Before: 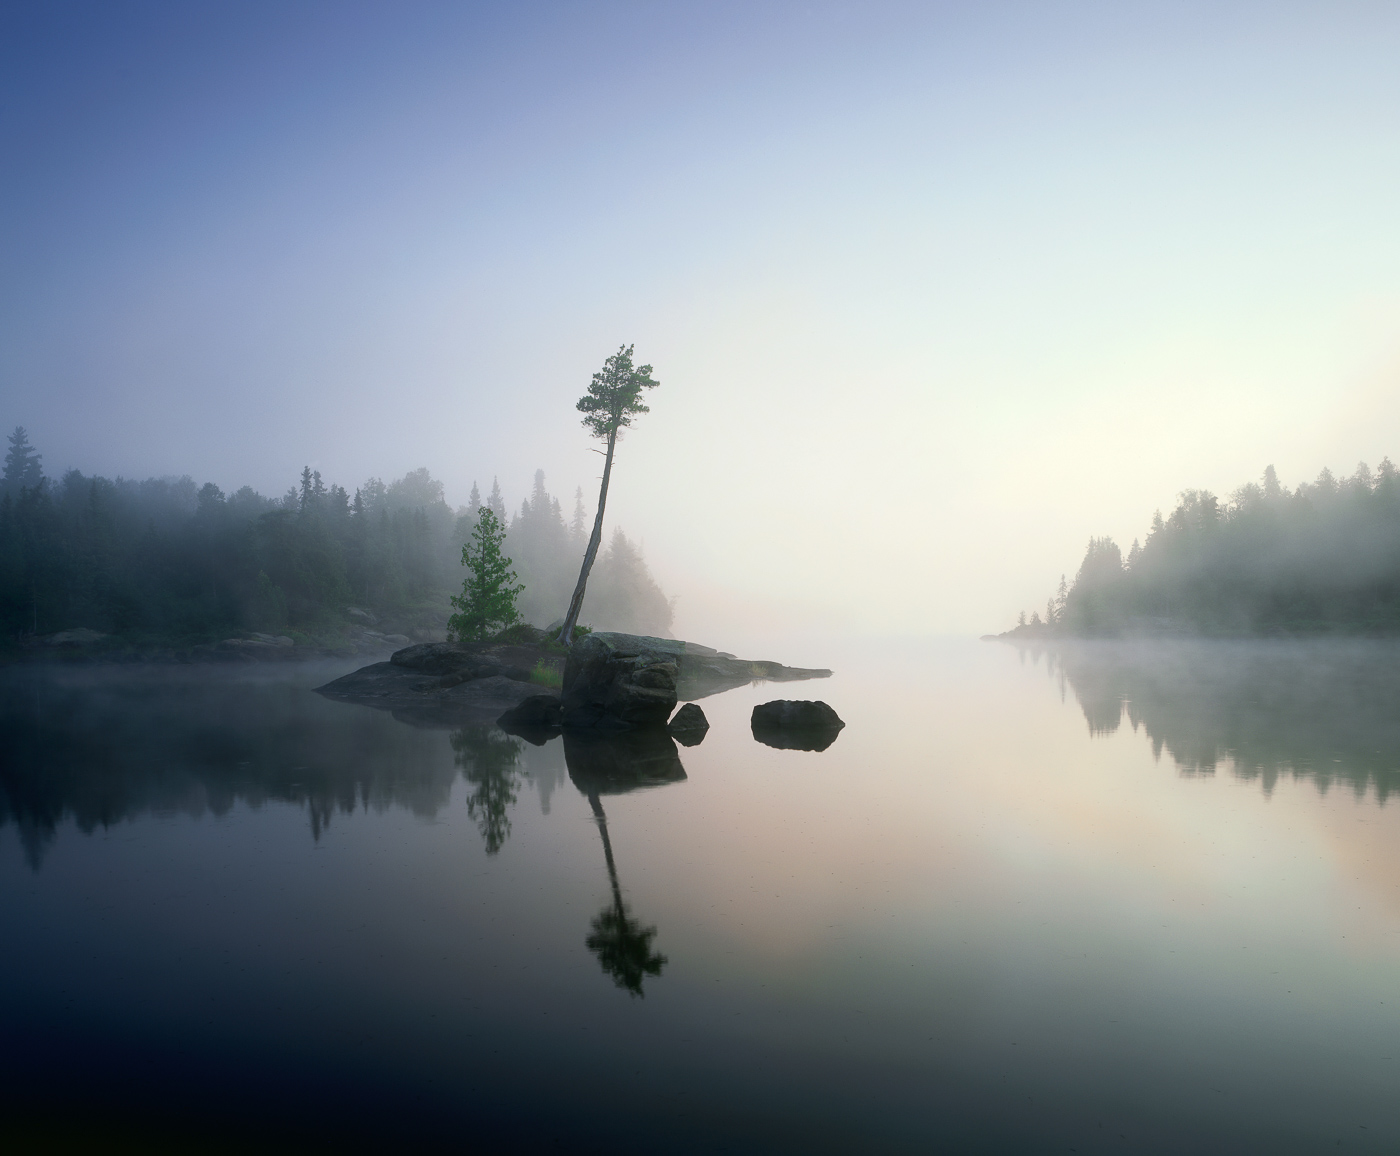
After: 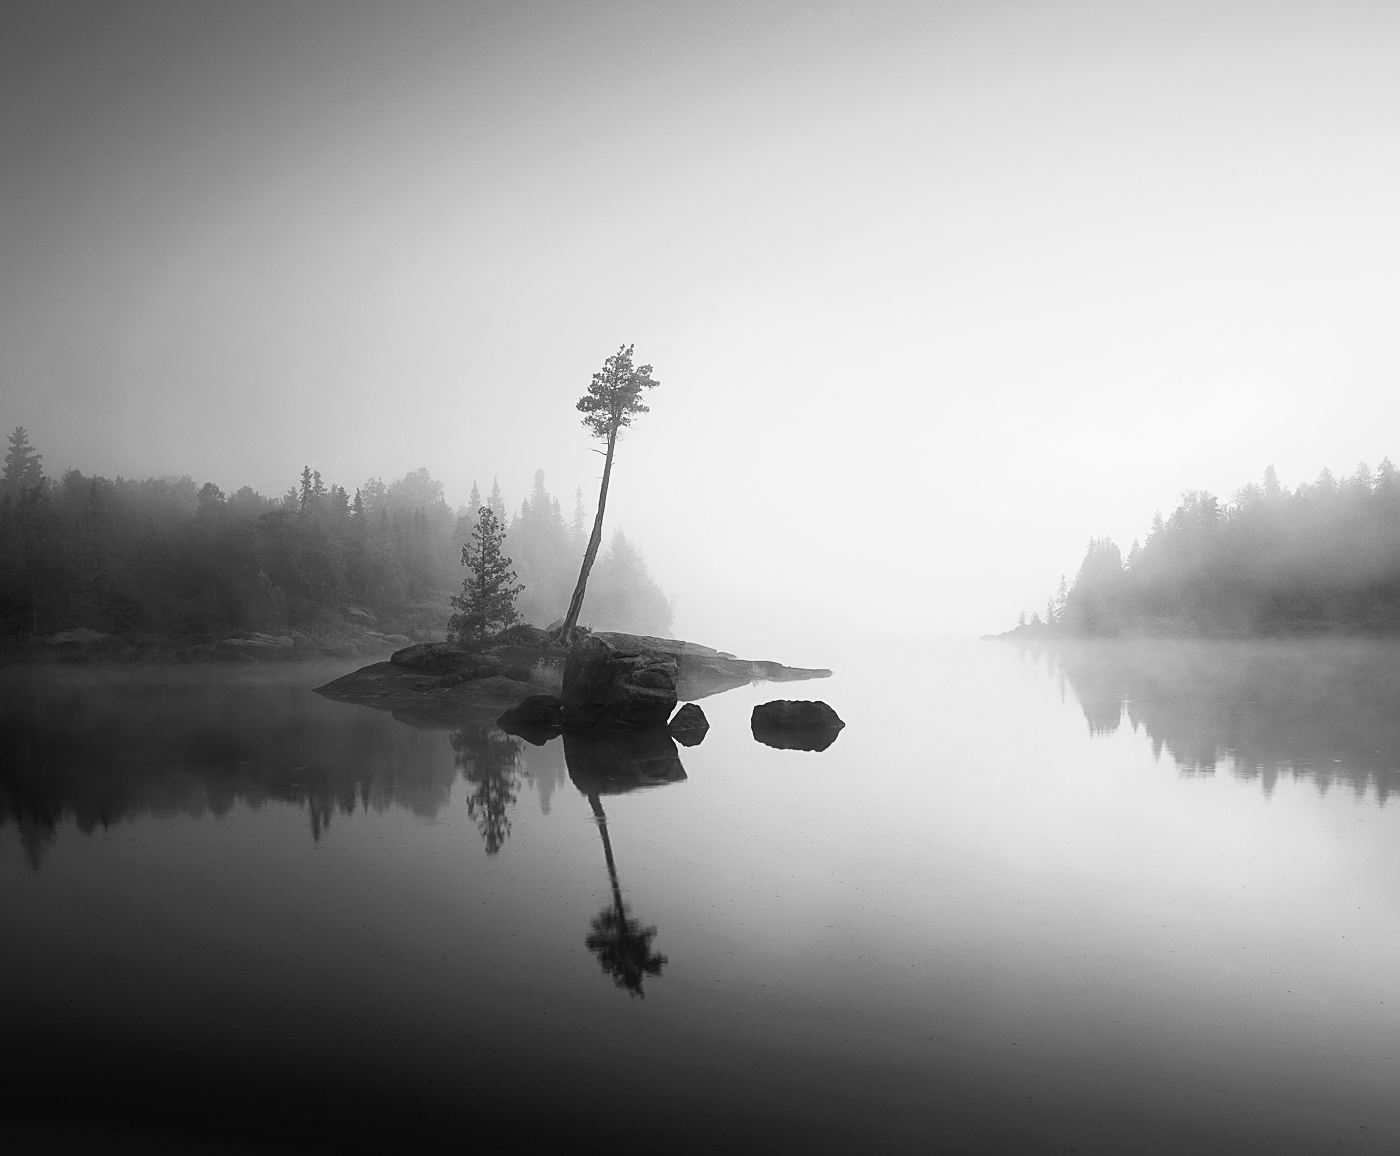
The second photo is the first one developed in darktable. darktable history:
velvia: strength 67.07%, mid-tones bias 0.972
sharpen: on, module defaults
monochrome: a 32, b 64, size 2.3
contrast brightness saturation: contrast 0.2, brightness 0.16, saturation 0.22
